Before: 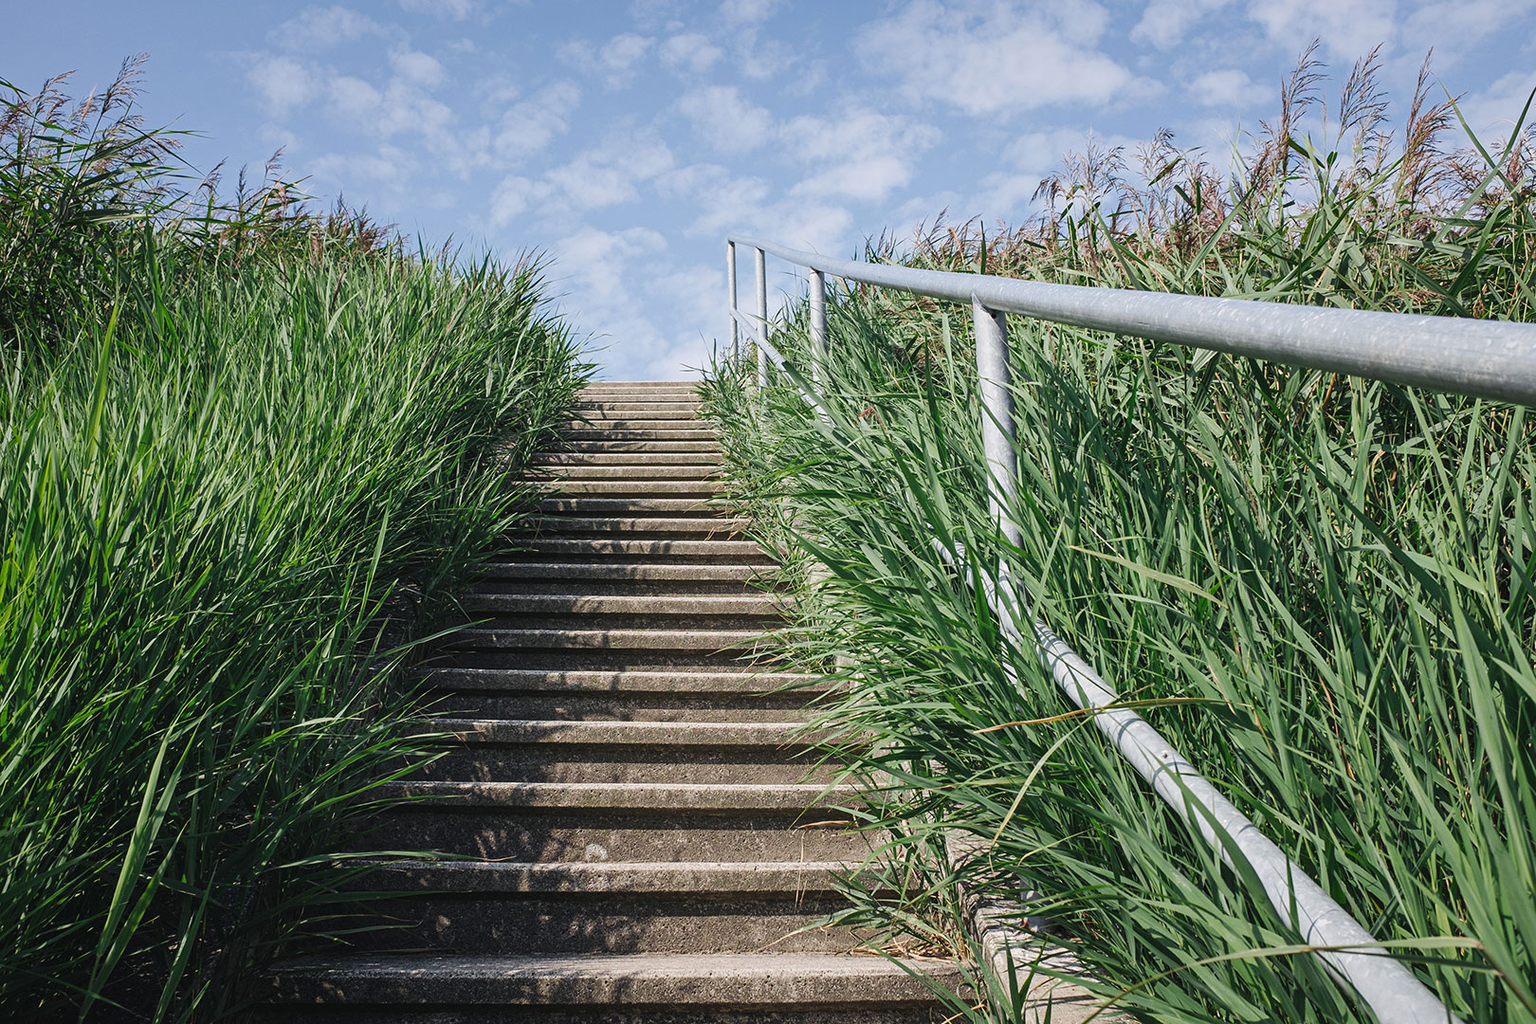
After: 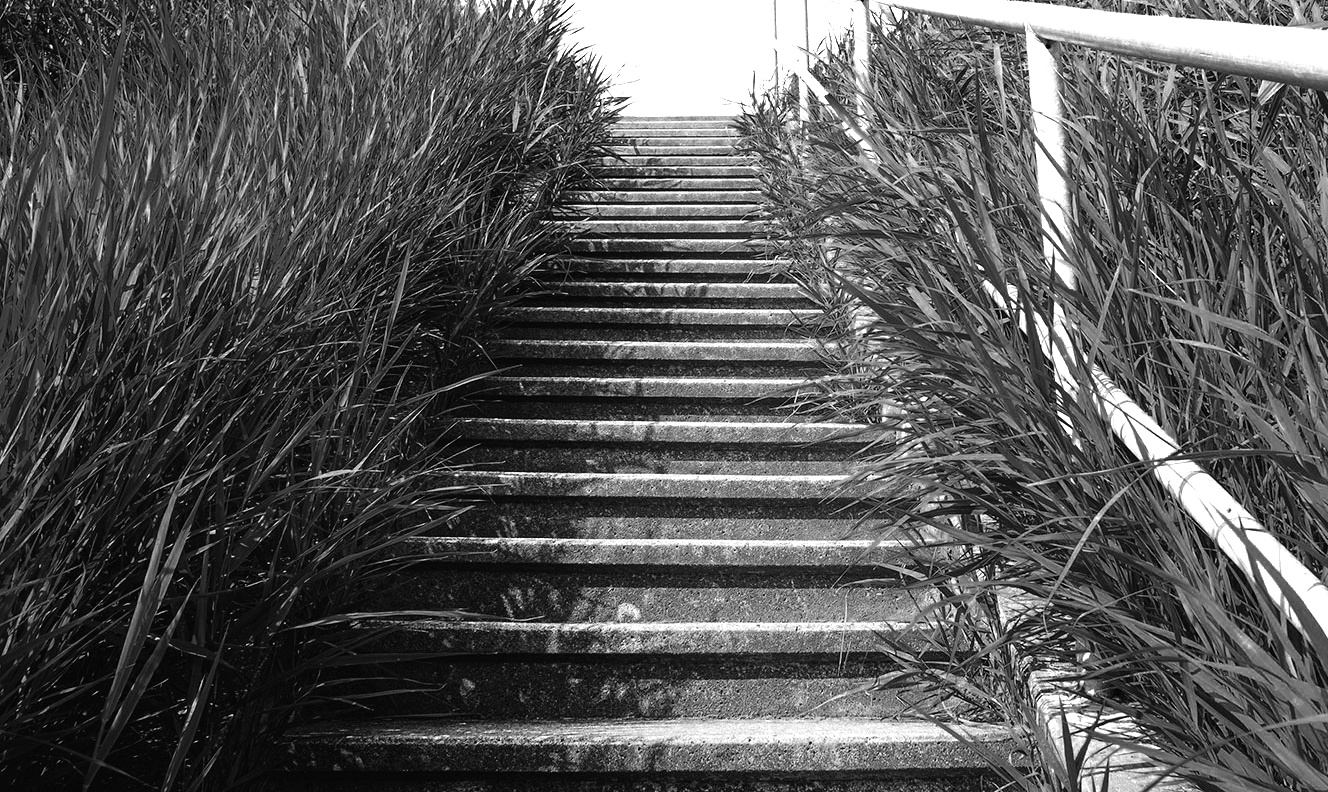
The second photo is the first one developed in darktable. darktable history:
tone equalizer: -8 EV -1.11 EV, -7 EV -0.998 EV, -6 EV -0.892 EV, -5 EV -0.544 EV, -3 EV 0.592 EV, -2 EV 0.896 EV, -1 EV 1.01 EV, +0 EV 1.08 EV
color zones: curves: ch0 [(0.287, 0.048) (0.493, 0.484) (0.737, 0.816)]; ch1 [(0, 0) (0.143, 0) (0.286, 0) (0.429, 0) (0.571, 0) (0.714, 0) (0.857, 0)]
crop: top 26.647%, right 18.024%
